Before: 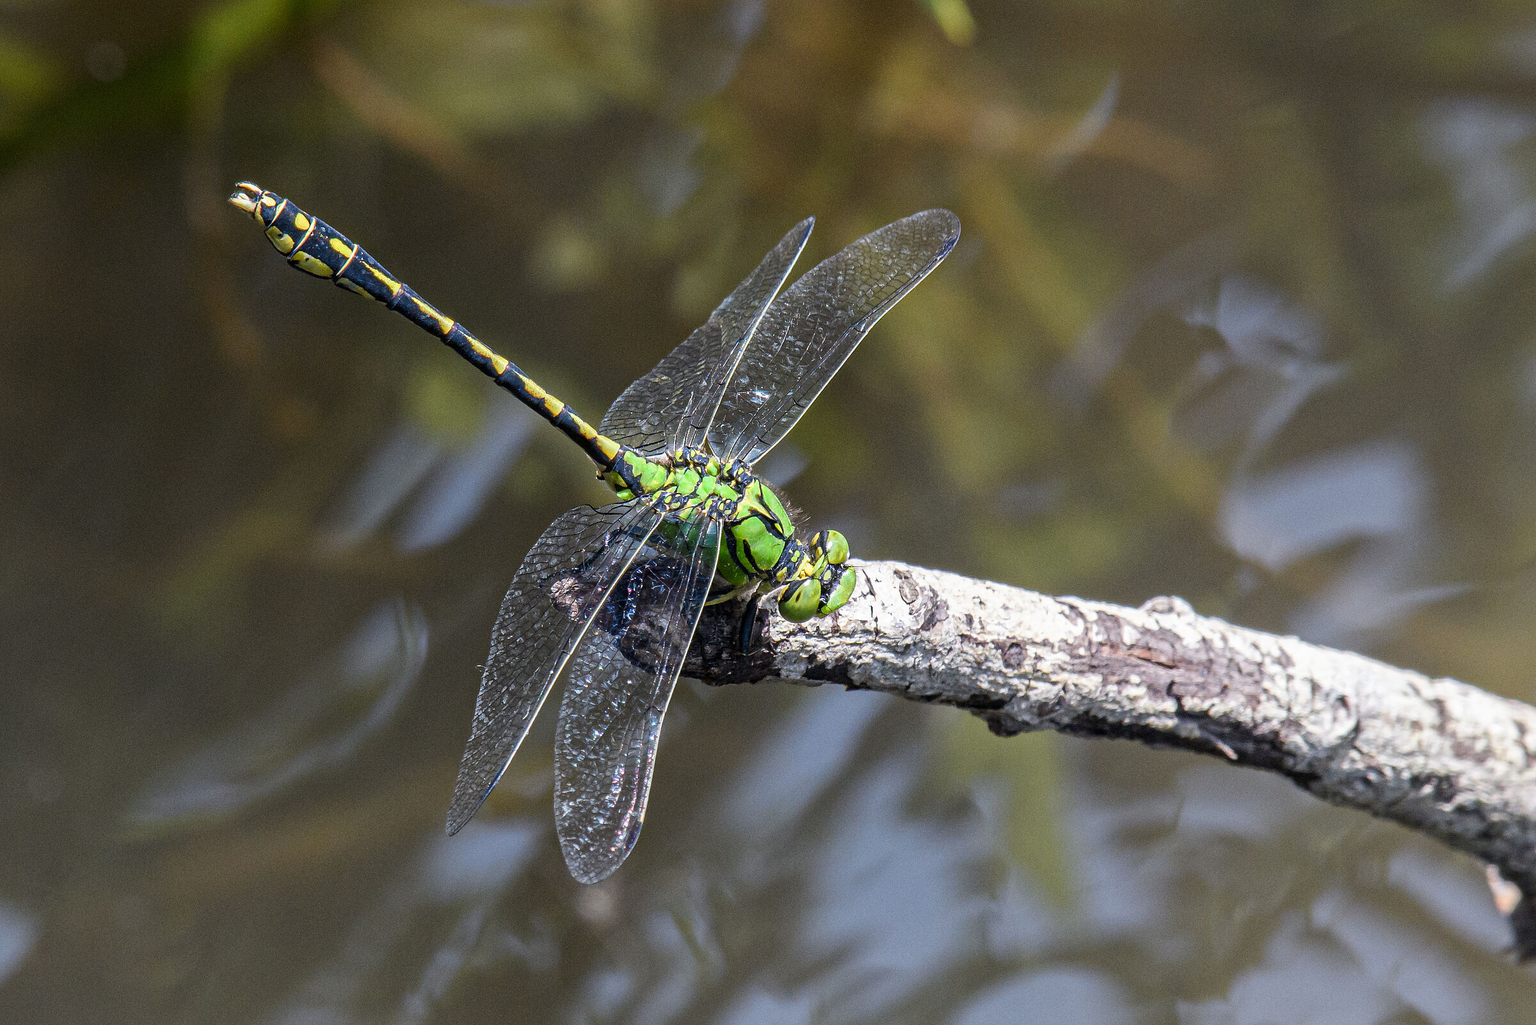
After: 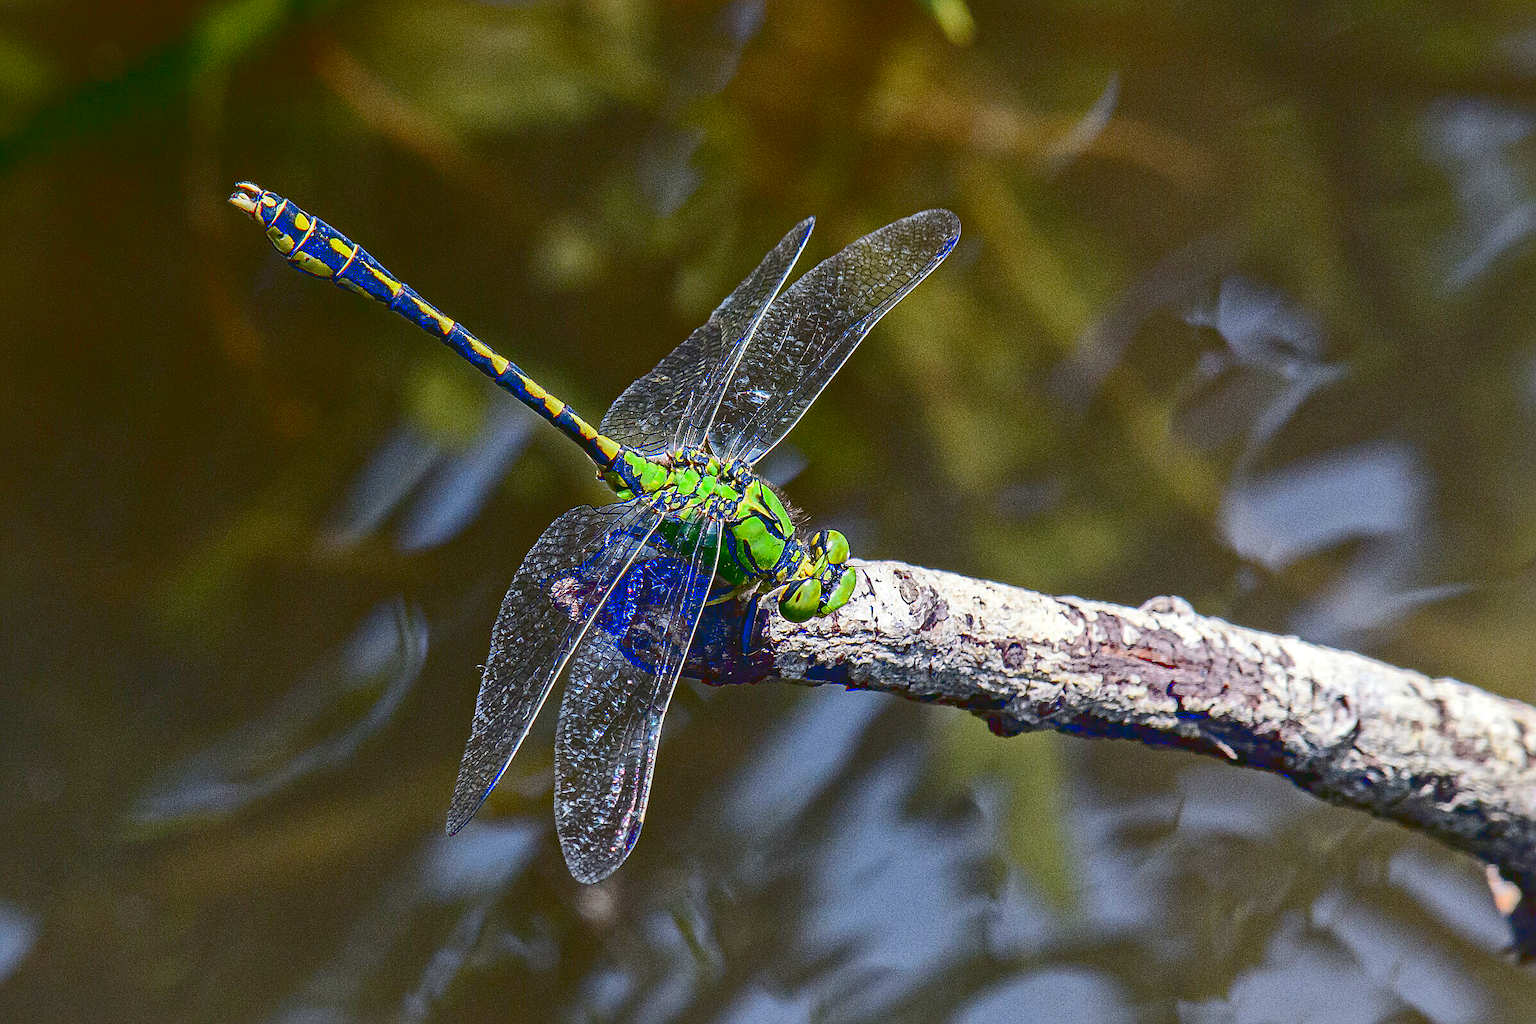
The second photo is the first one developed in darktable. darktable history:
shadows and highlights: shadows 40, highlights -60
sharpen: on, module defaults
haze removal: strength 0.29, distance 0.25, compatibility mode true, adaptive false
tone curve: curves: ch0 [(0, 0.068) (1, 0.961)], color space Lab, linked channels, preserve colors none
contrast brightness saturation: contrast 0.32, brightness -0.08, saturation 0.17
